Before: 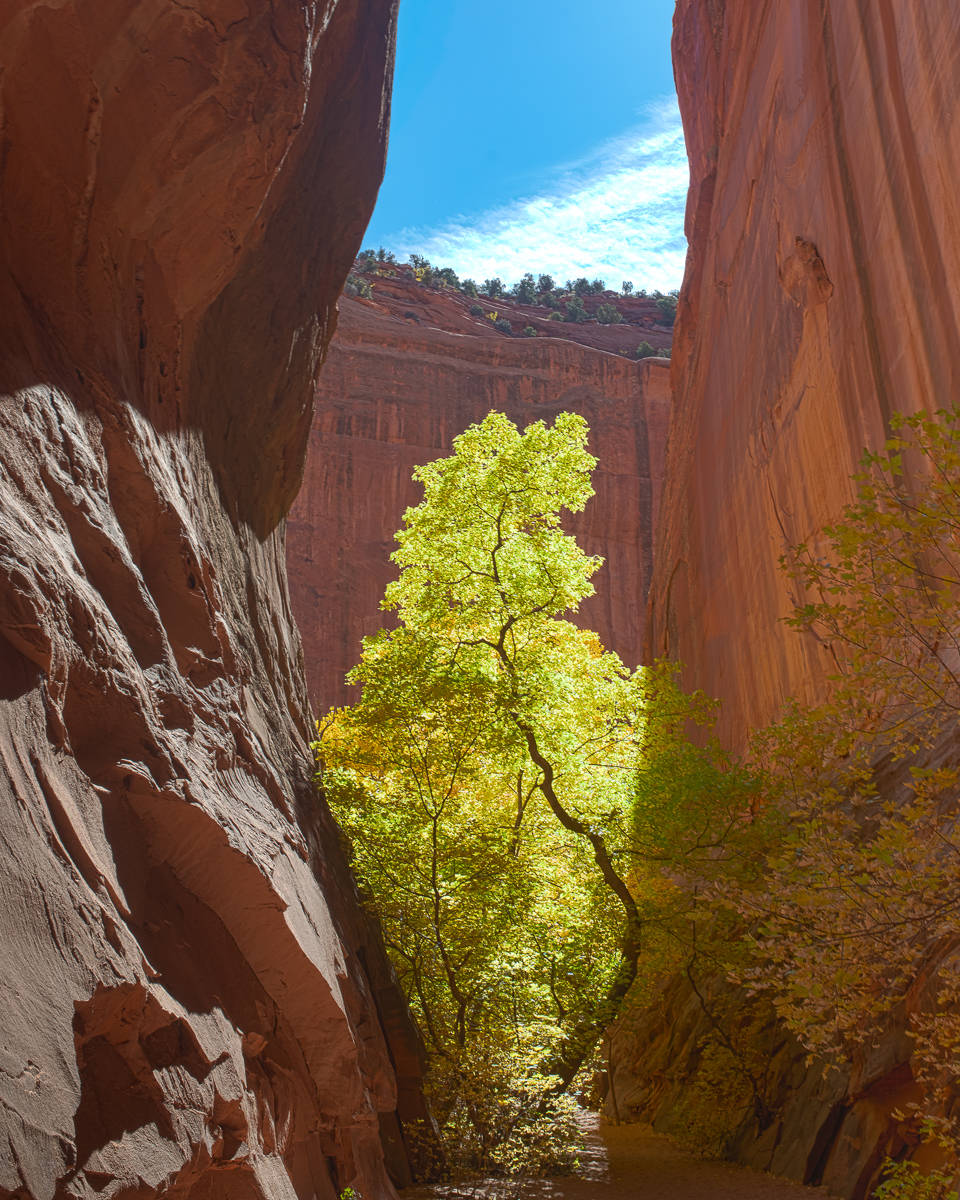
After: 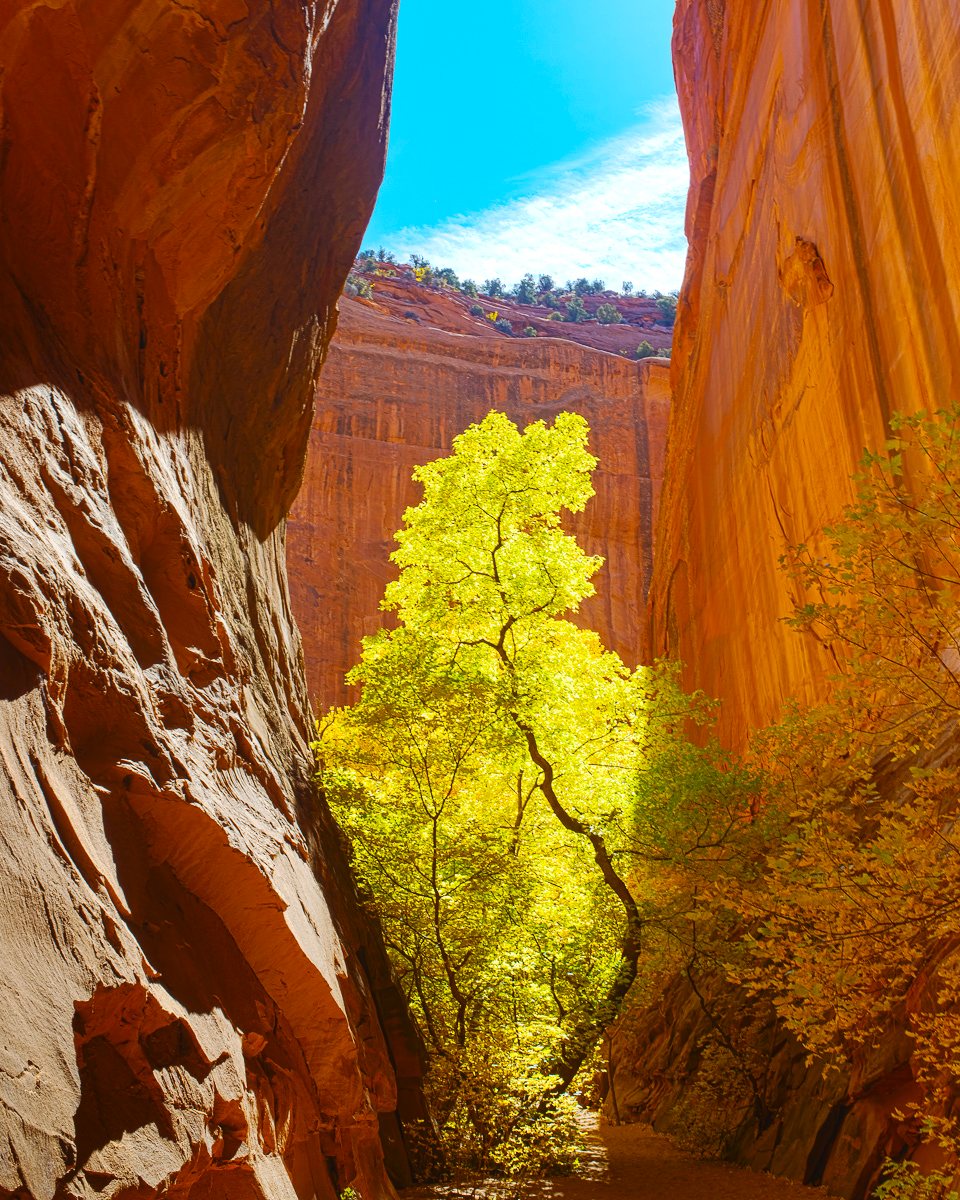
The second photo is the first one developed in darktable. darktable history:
base curve: curves: ch0 [(0, 0) (0.036, 0.025) (0.121, 0.166) (0.206, 0.329) (0.605, 0.79) (1, 1)], preserve colors none
color balance rgb: perceptual saturation grading › global saturation 25%, perceptual brilliance grading › mid-tones 10%, perceptual brilliance grading › shadows 15%, global vibrance 20%
color contrast: green-magenta contrast 0.85, blue-yellow contrast 1.25, unbound 0
